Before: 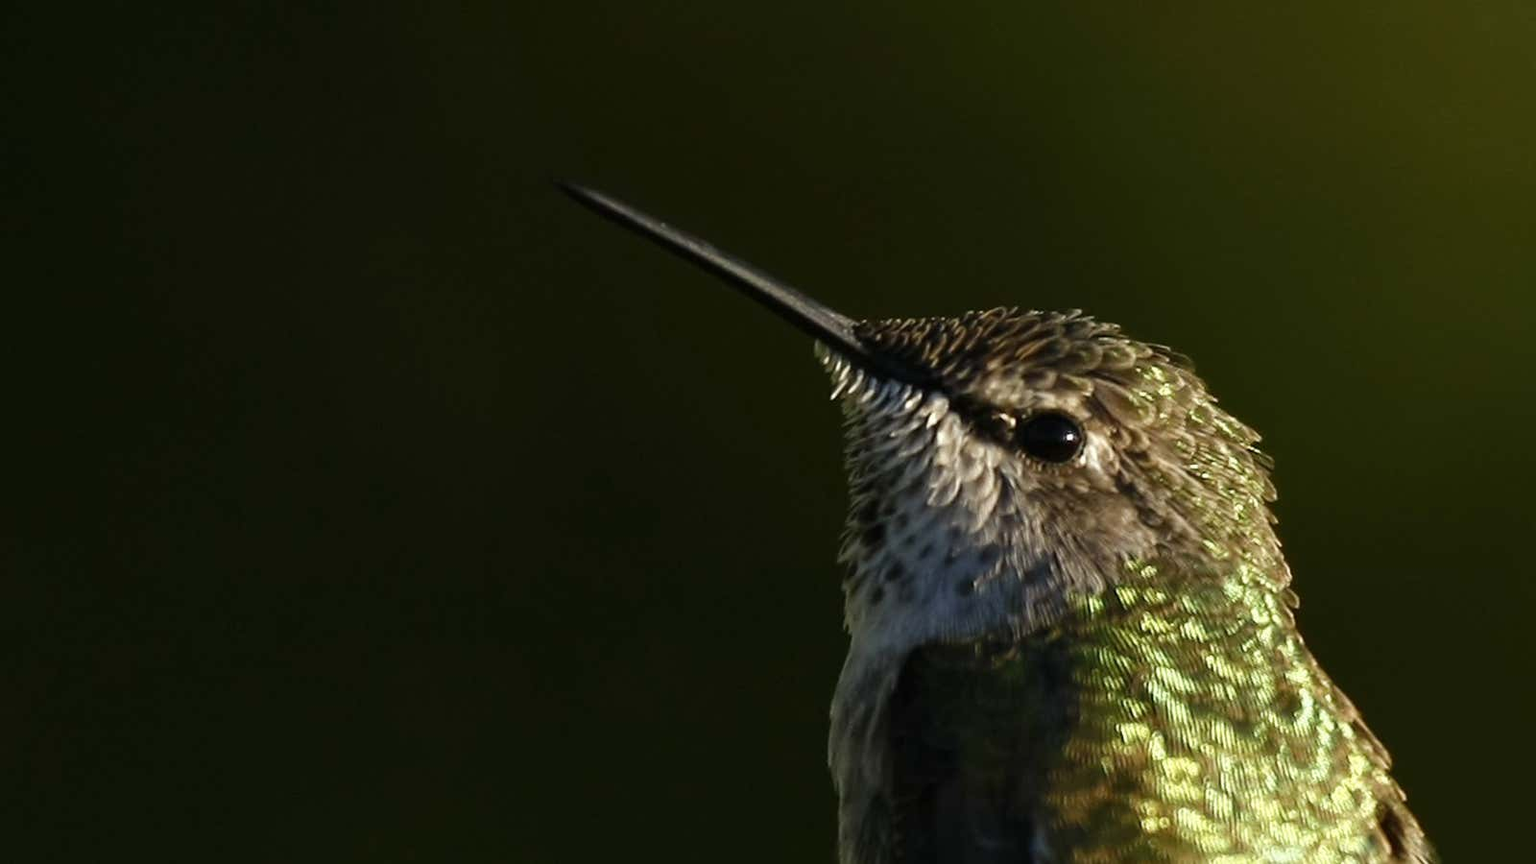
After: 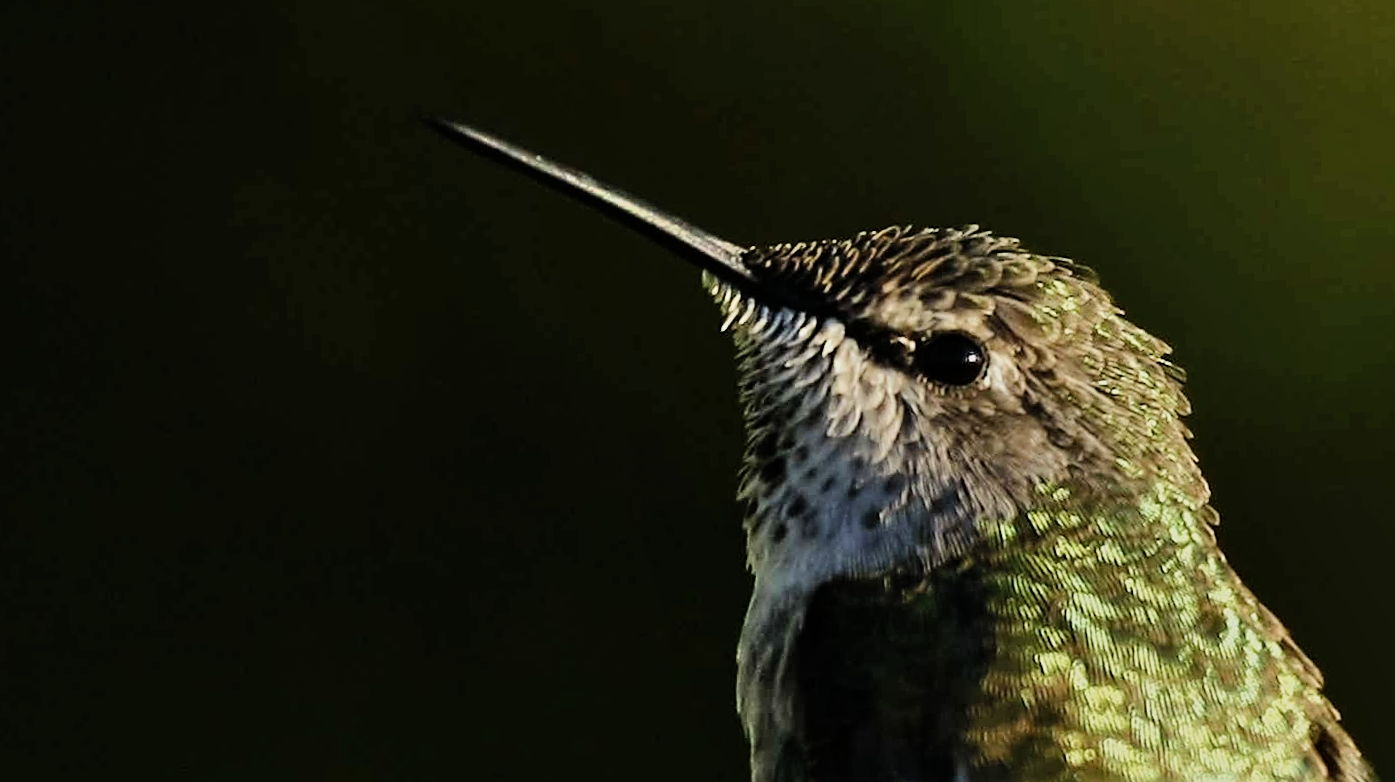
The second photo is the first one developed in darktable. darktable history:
shadows and highlights: soften with gaussian
filmic rgb: black relative exposure -8.02 EV, white relative exposure 4.01 EV, hardness 4.19, color science v6 (2022)
sharpen: on, module defaults
crop and rotate: angle 2.75°, left 5.466%, top 5.705%
